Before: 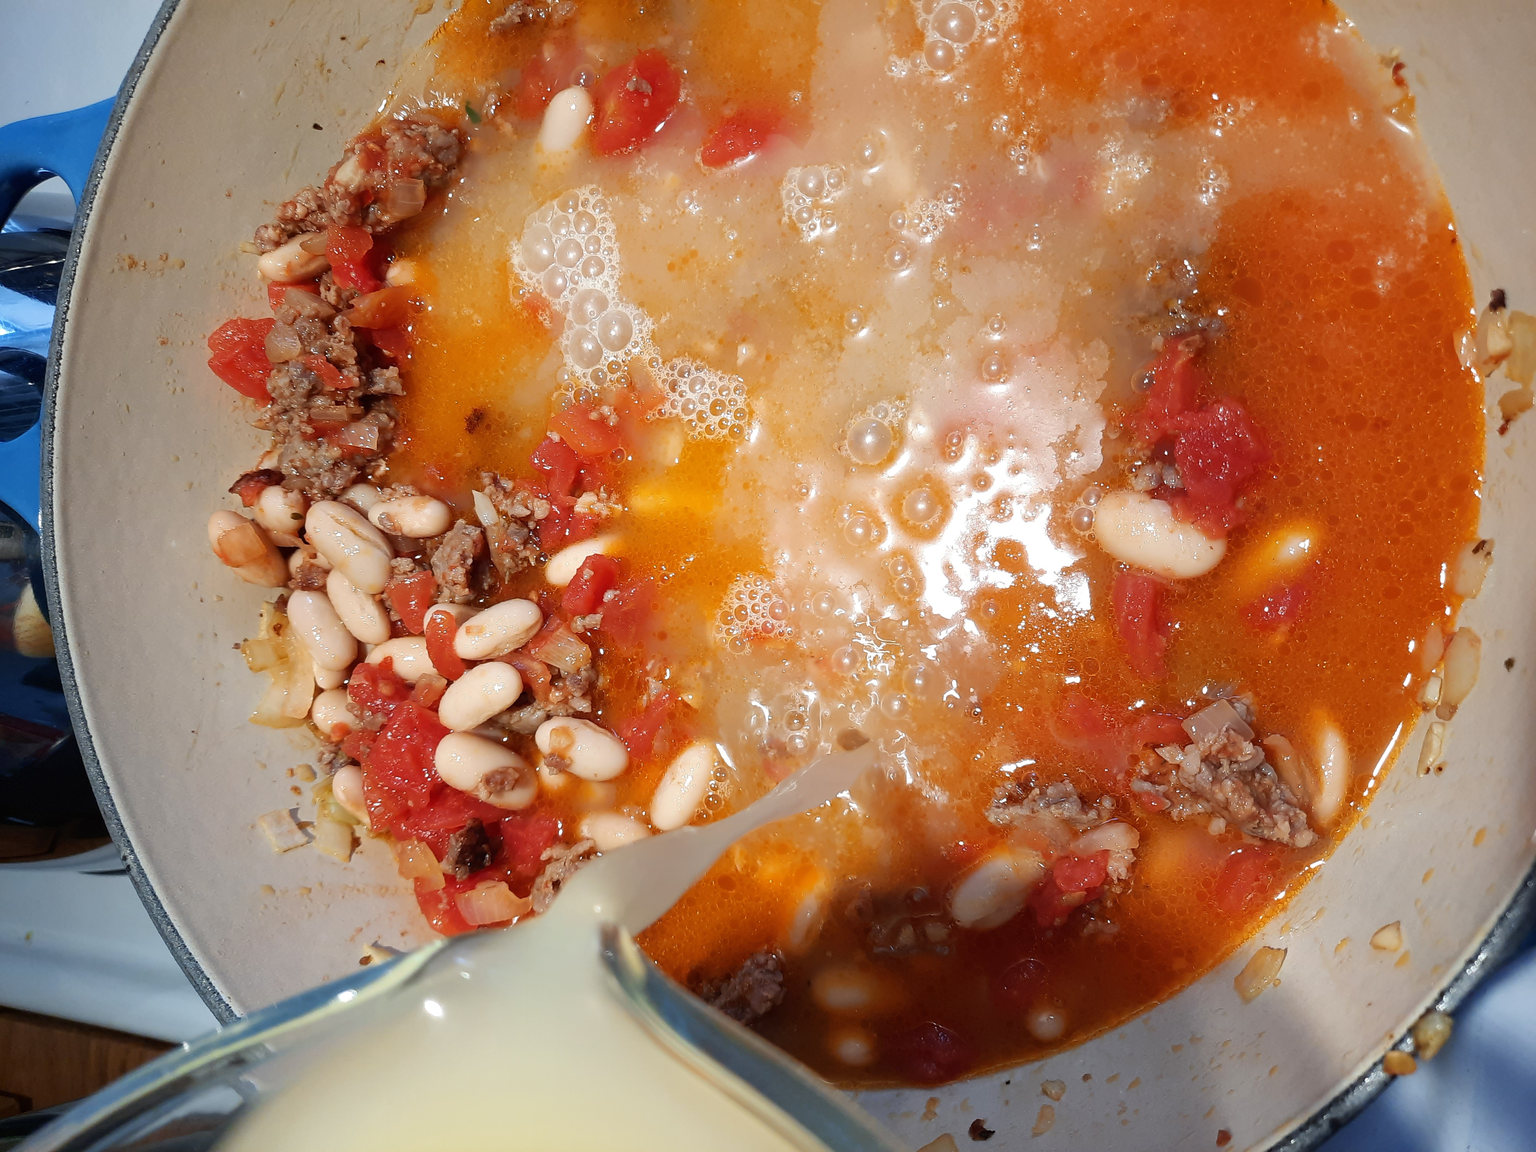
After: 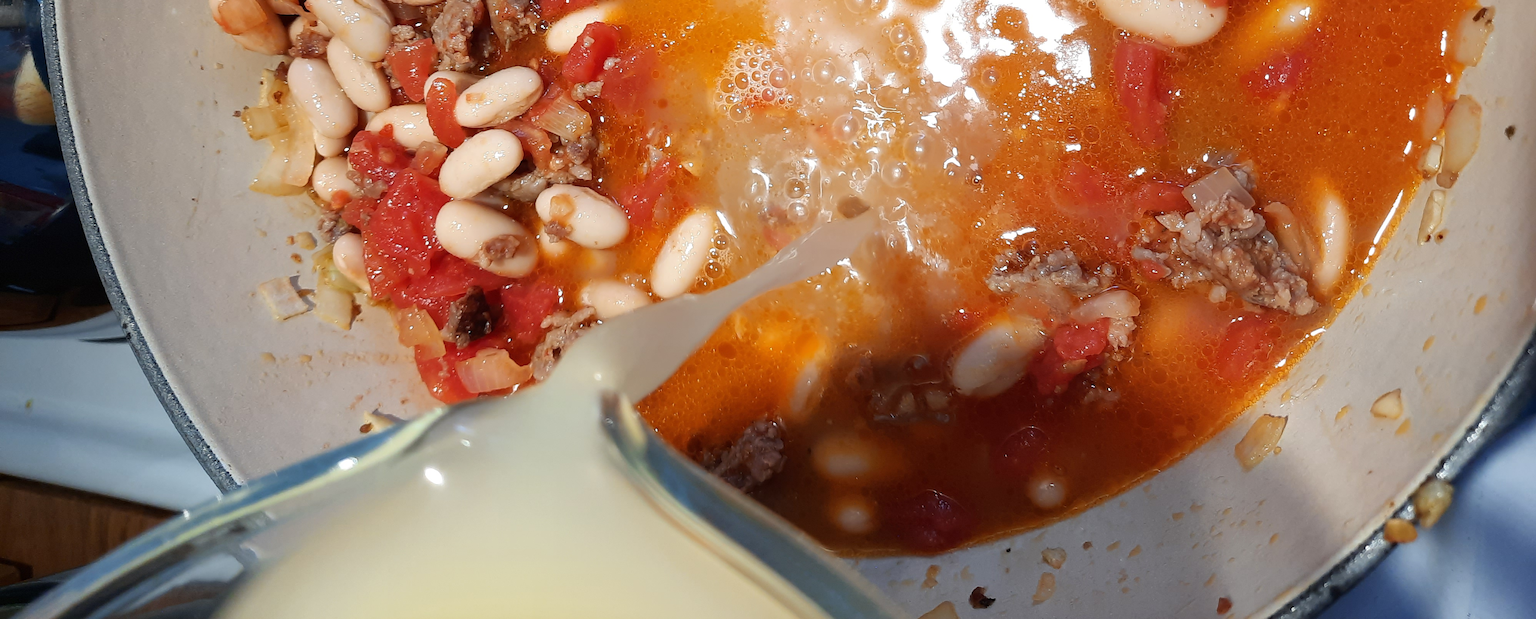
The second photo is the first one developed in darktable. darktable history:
shadows and highlights: shadows 4.1, highlights -17.6, soften with gaussian
crop and rotate: top 46.237%
